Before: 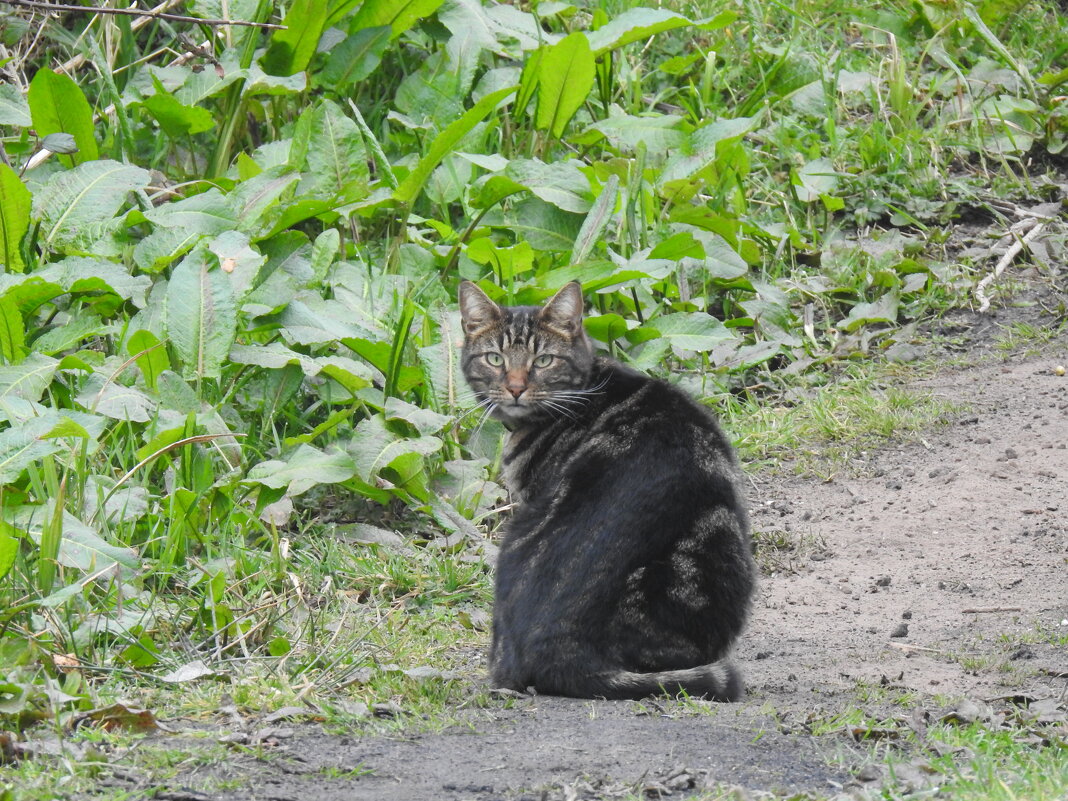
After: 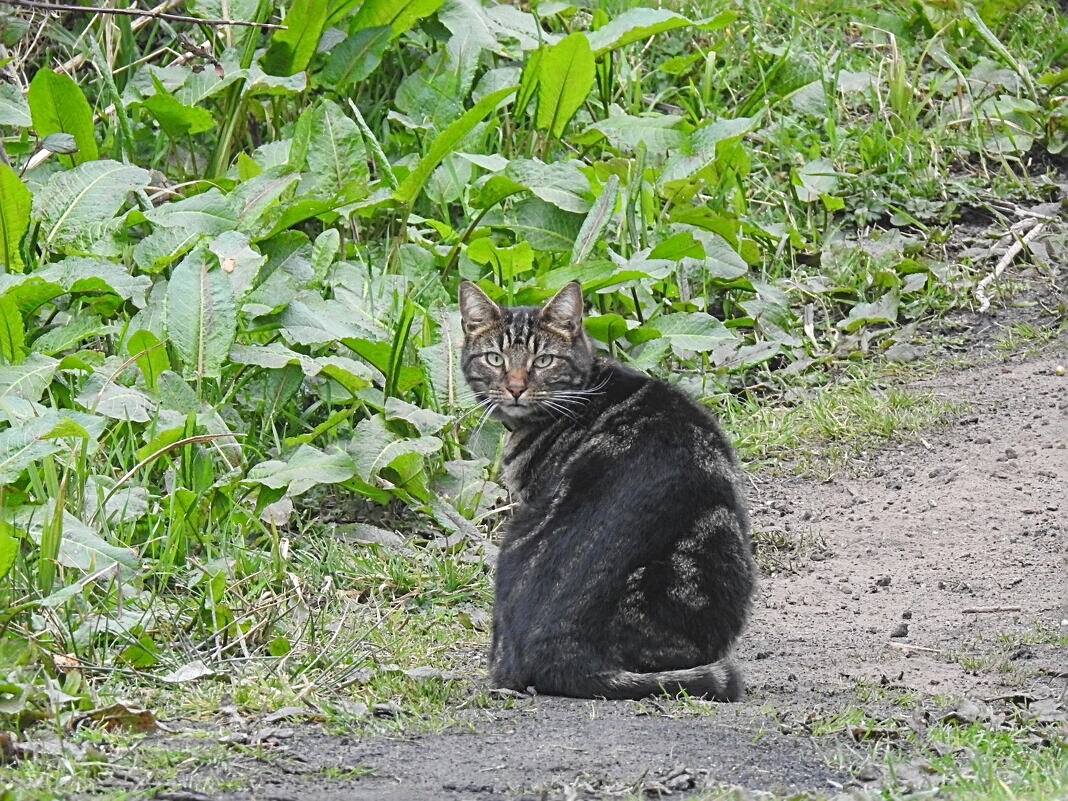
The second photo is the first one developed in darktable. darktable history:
local contrast: detail 110%
sharpen: radius 2.576, amount 0.679
